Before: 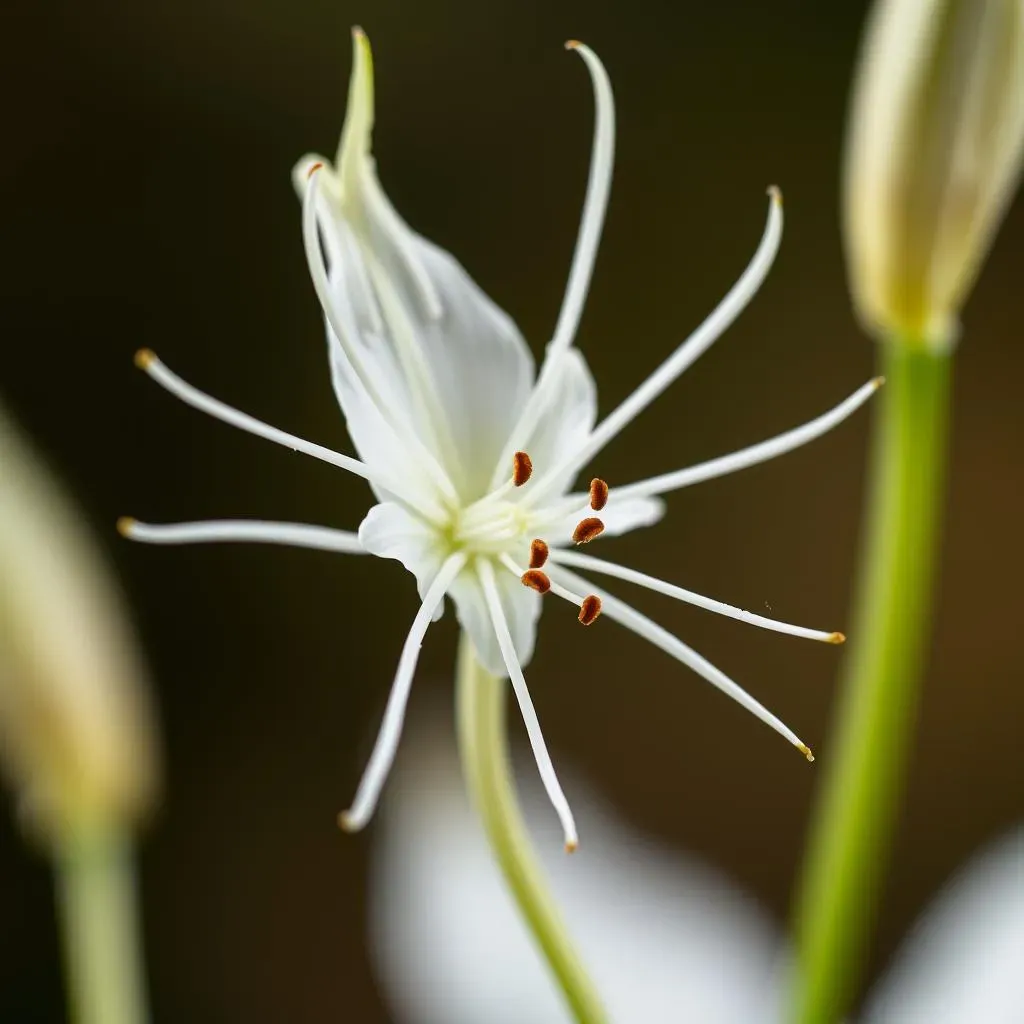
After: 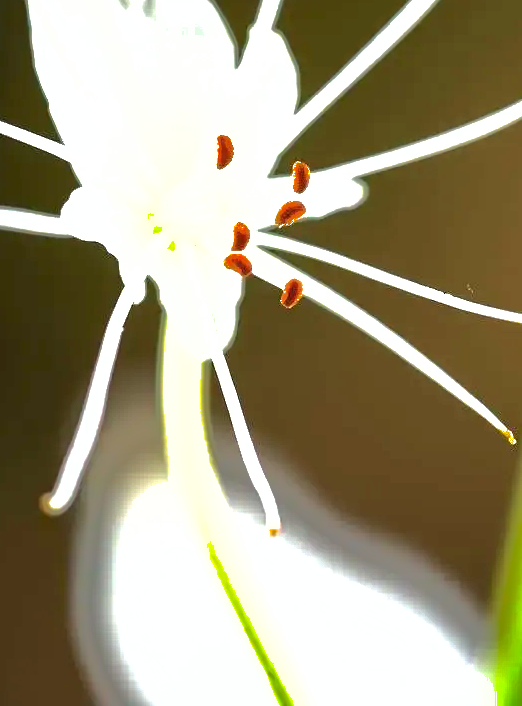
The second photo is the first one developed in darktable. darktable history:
exposure: black level correction 0, exposure 1.545 EV, compensate highlight preservation false
shadows and highlights: shadows -19.7, highlights -73.77
crop and rotate: left 29.159%, top 31.006%, right 19.834%
